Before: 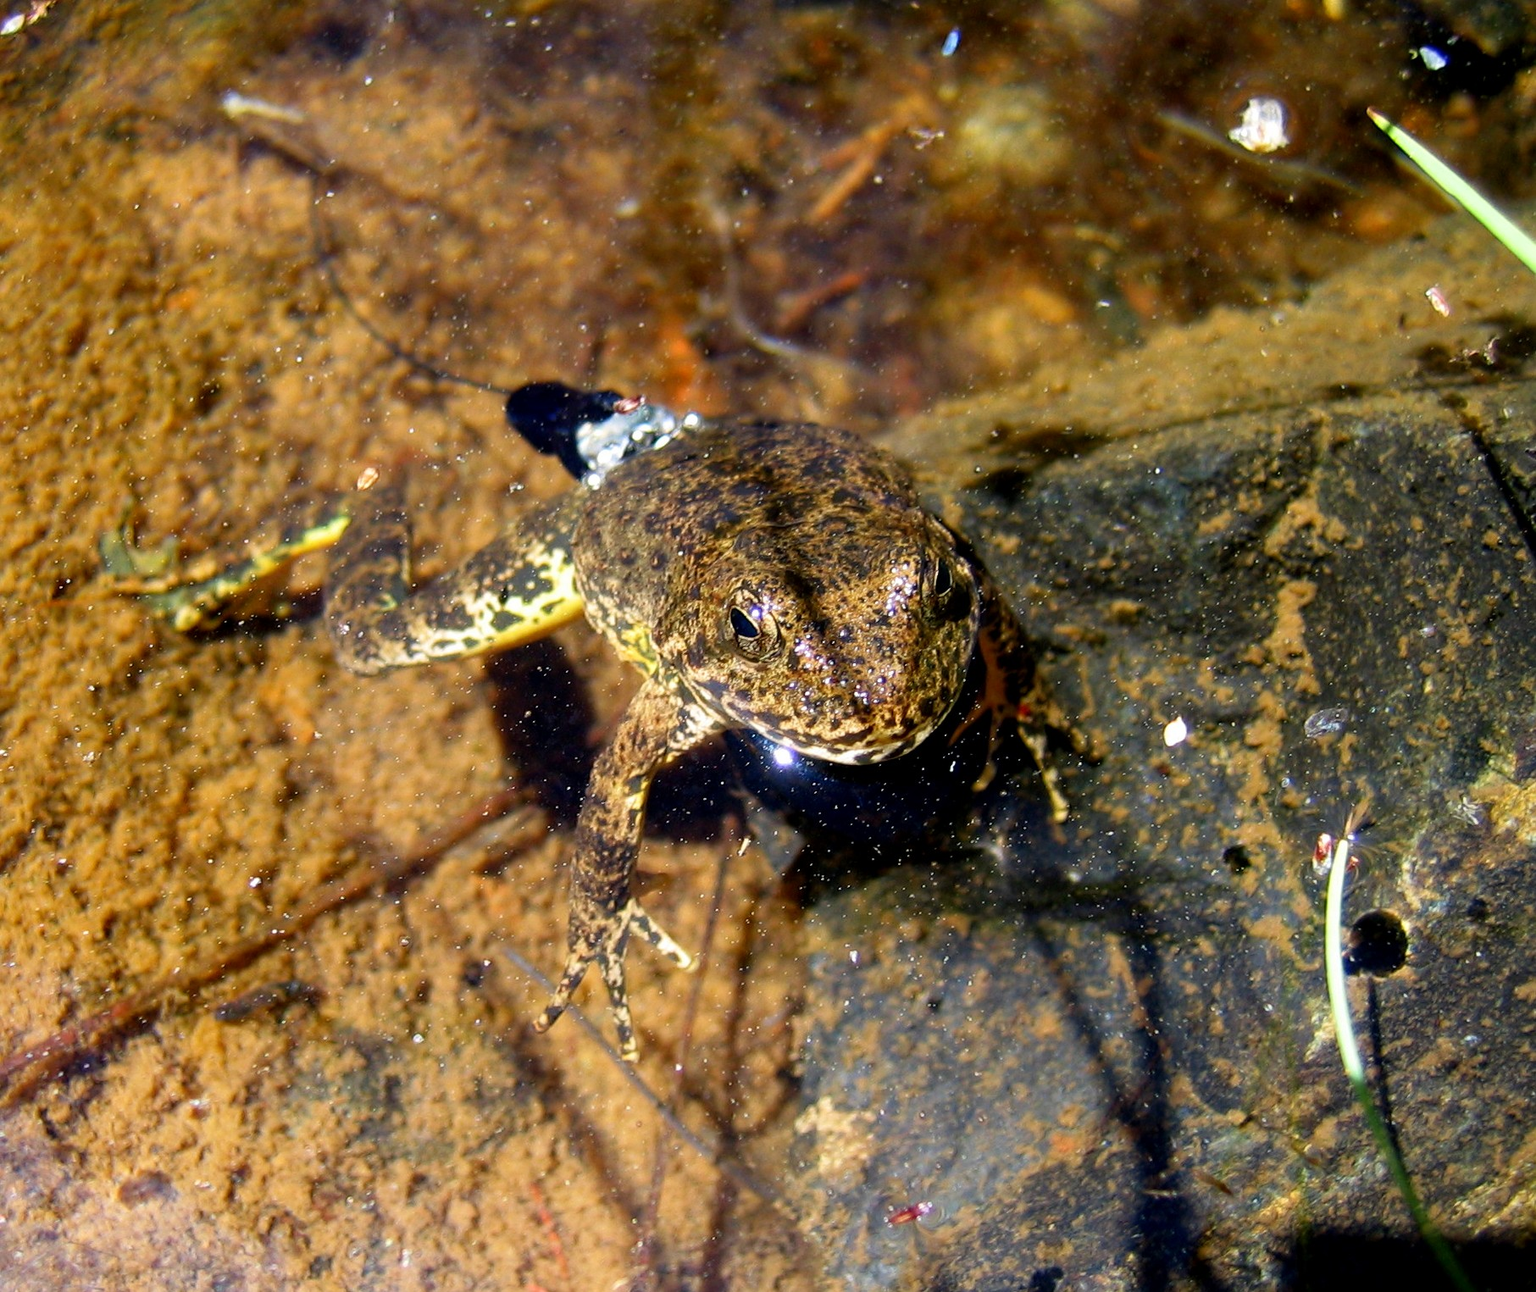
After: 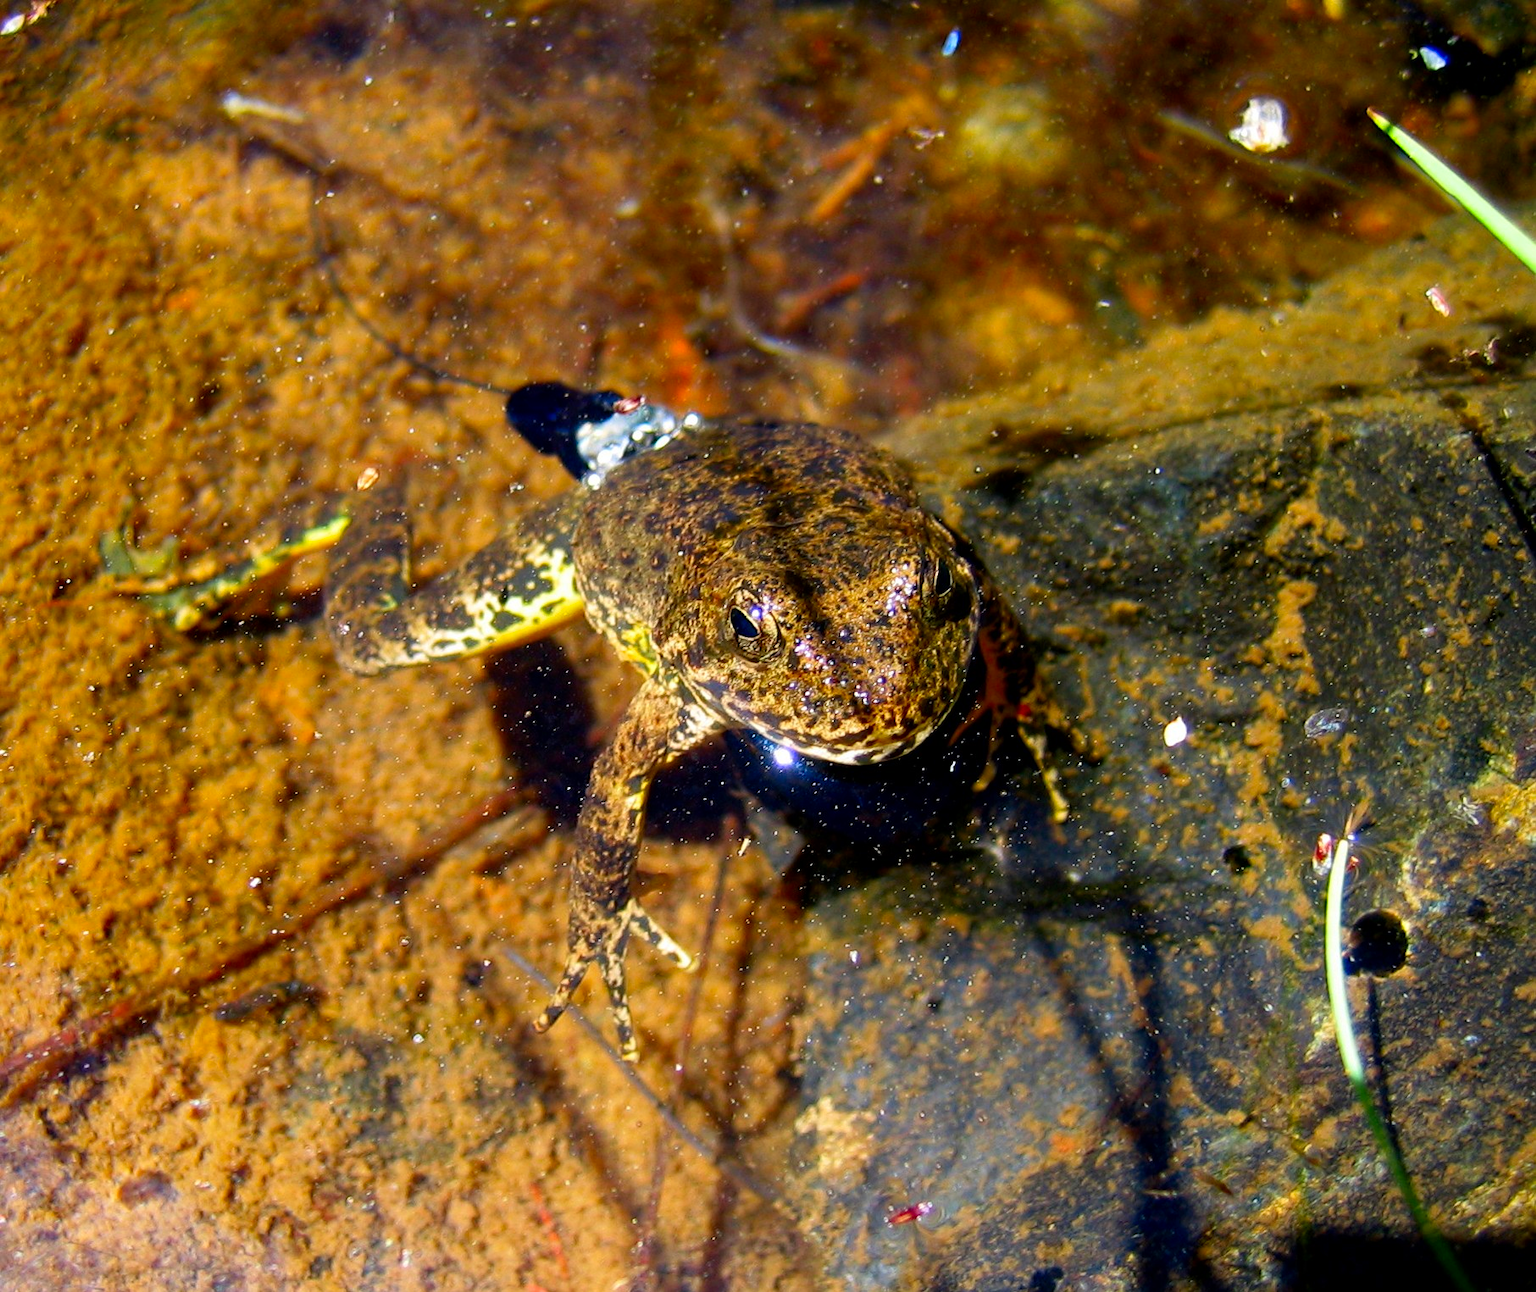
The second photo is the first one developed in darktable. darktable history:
contrast brightness saturation: brightness -0.028, saturation 0.336
